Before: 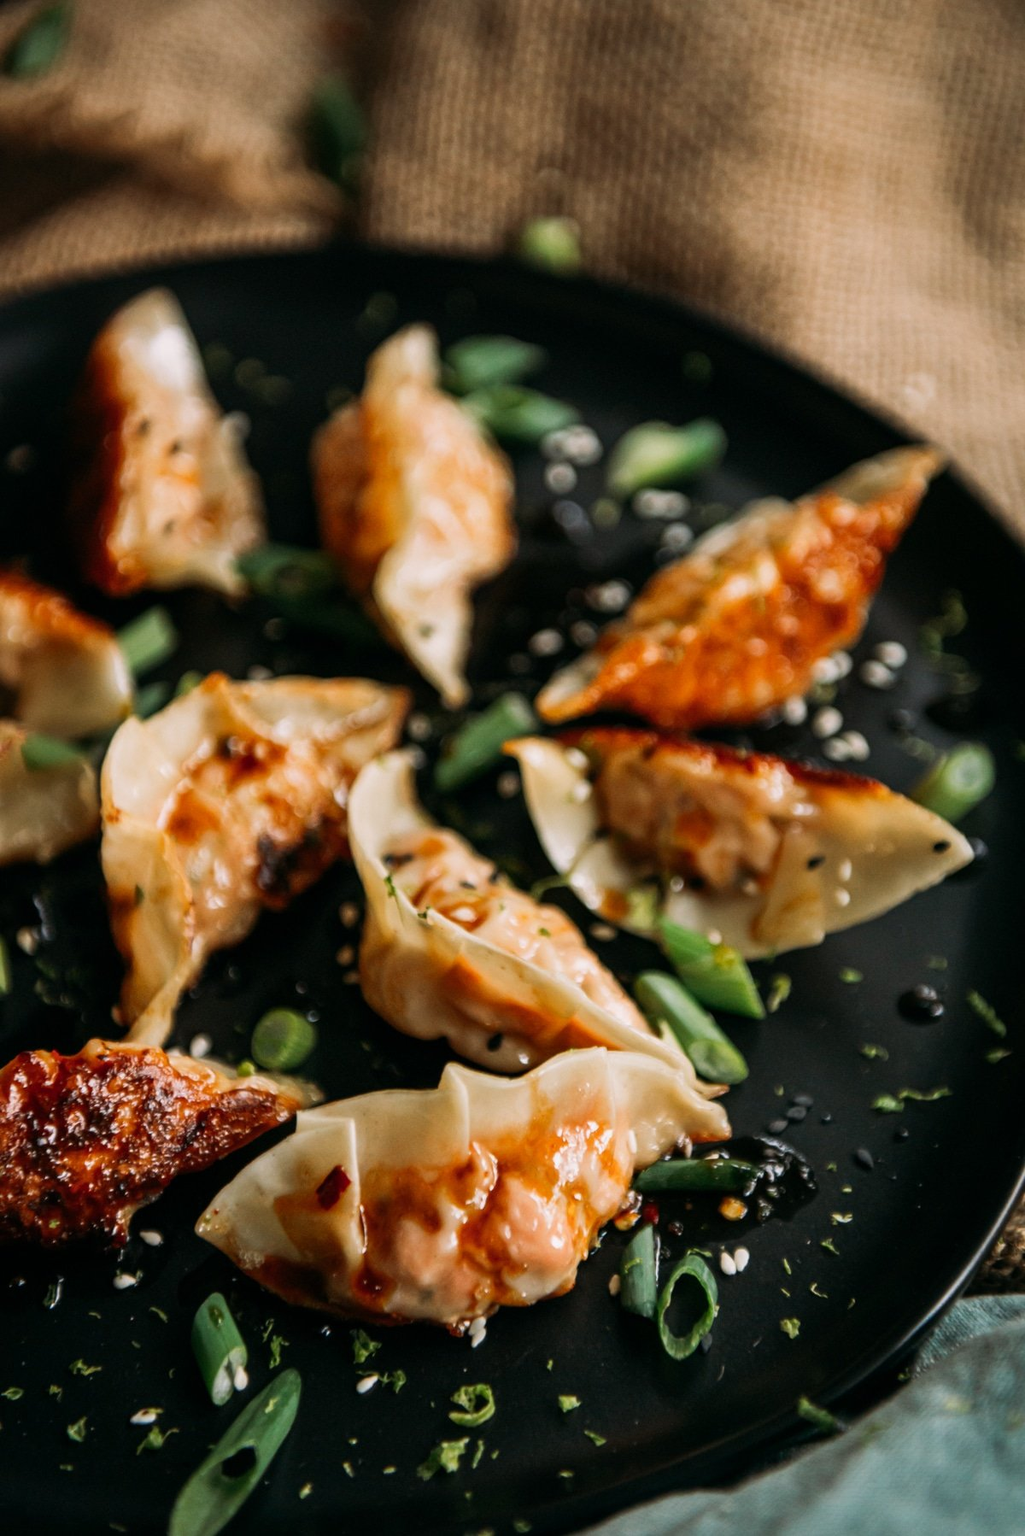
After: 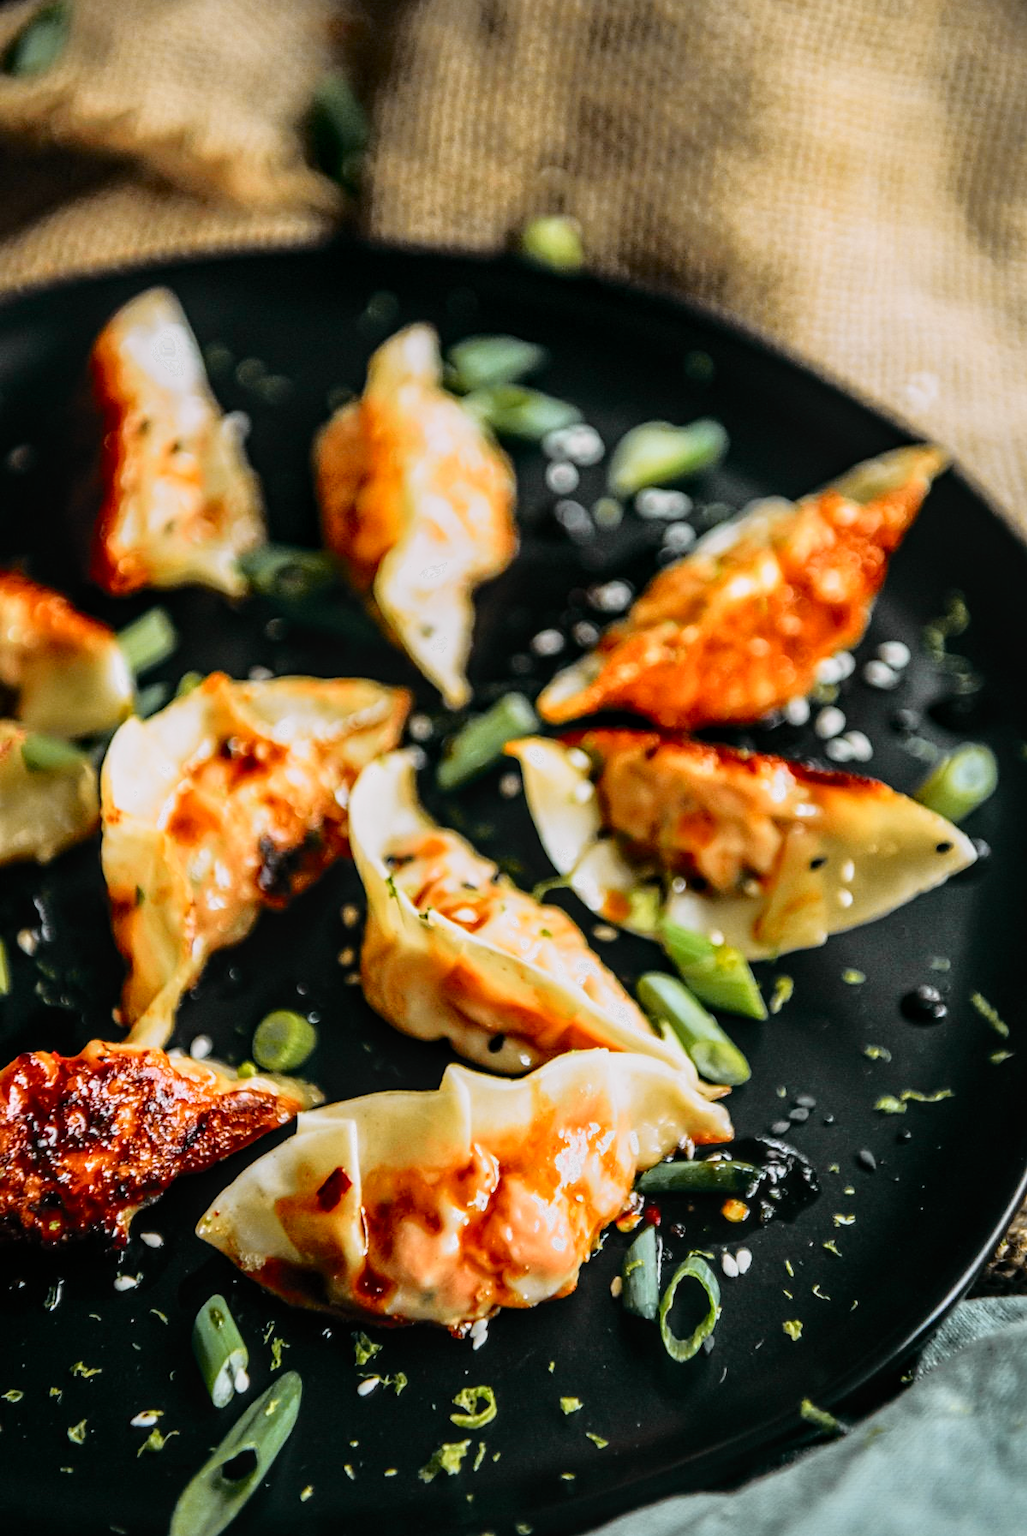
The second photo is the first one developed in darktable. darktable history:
local contrast: on, module defaults
crop: top 0.144%, bottom 0.098%
tone curve: curves: ch0 [(0, 0) (0.168, 0.142) (0.359, 0.44) (0.469, 0.544) (0.634, 0.722) (0.858, 0.903) (1, 0.968)]; ch1 [(0, 0) (0.437, 0.453) (0.472, 0.47) (0.502, 0.502) (0.54, 0.534) (0.57, 0.592) (0.618, 0.66) (0.699, 0.749) (0.859, 0.919) (1, 1)]; ch2 [(0, 0) (0.33, 0.301) (0.421, 0.443) (0.476, 0.498) (0.505, 0.503) (0.547, 0.557) (0.586, 0.634) (0.608, 0.676) (1, 1)], color space Lab, independent channels, preserve colors none
exposure: exposure 0.606 EV, compensate highlight preservation false
color calibration: x 0.37, y 0.382, temperature 4318.13 K
filmic rgb: black relative exposure -14.96 EV, white relative exposure 3 EV, target black luminance 0%, hardness 9.31, latitude 98.88%, contrast 0.916, shadows ↔ highlights balance 0.43%
sharpen: radius 1.444, amount 0.393, threshold 1.342
